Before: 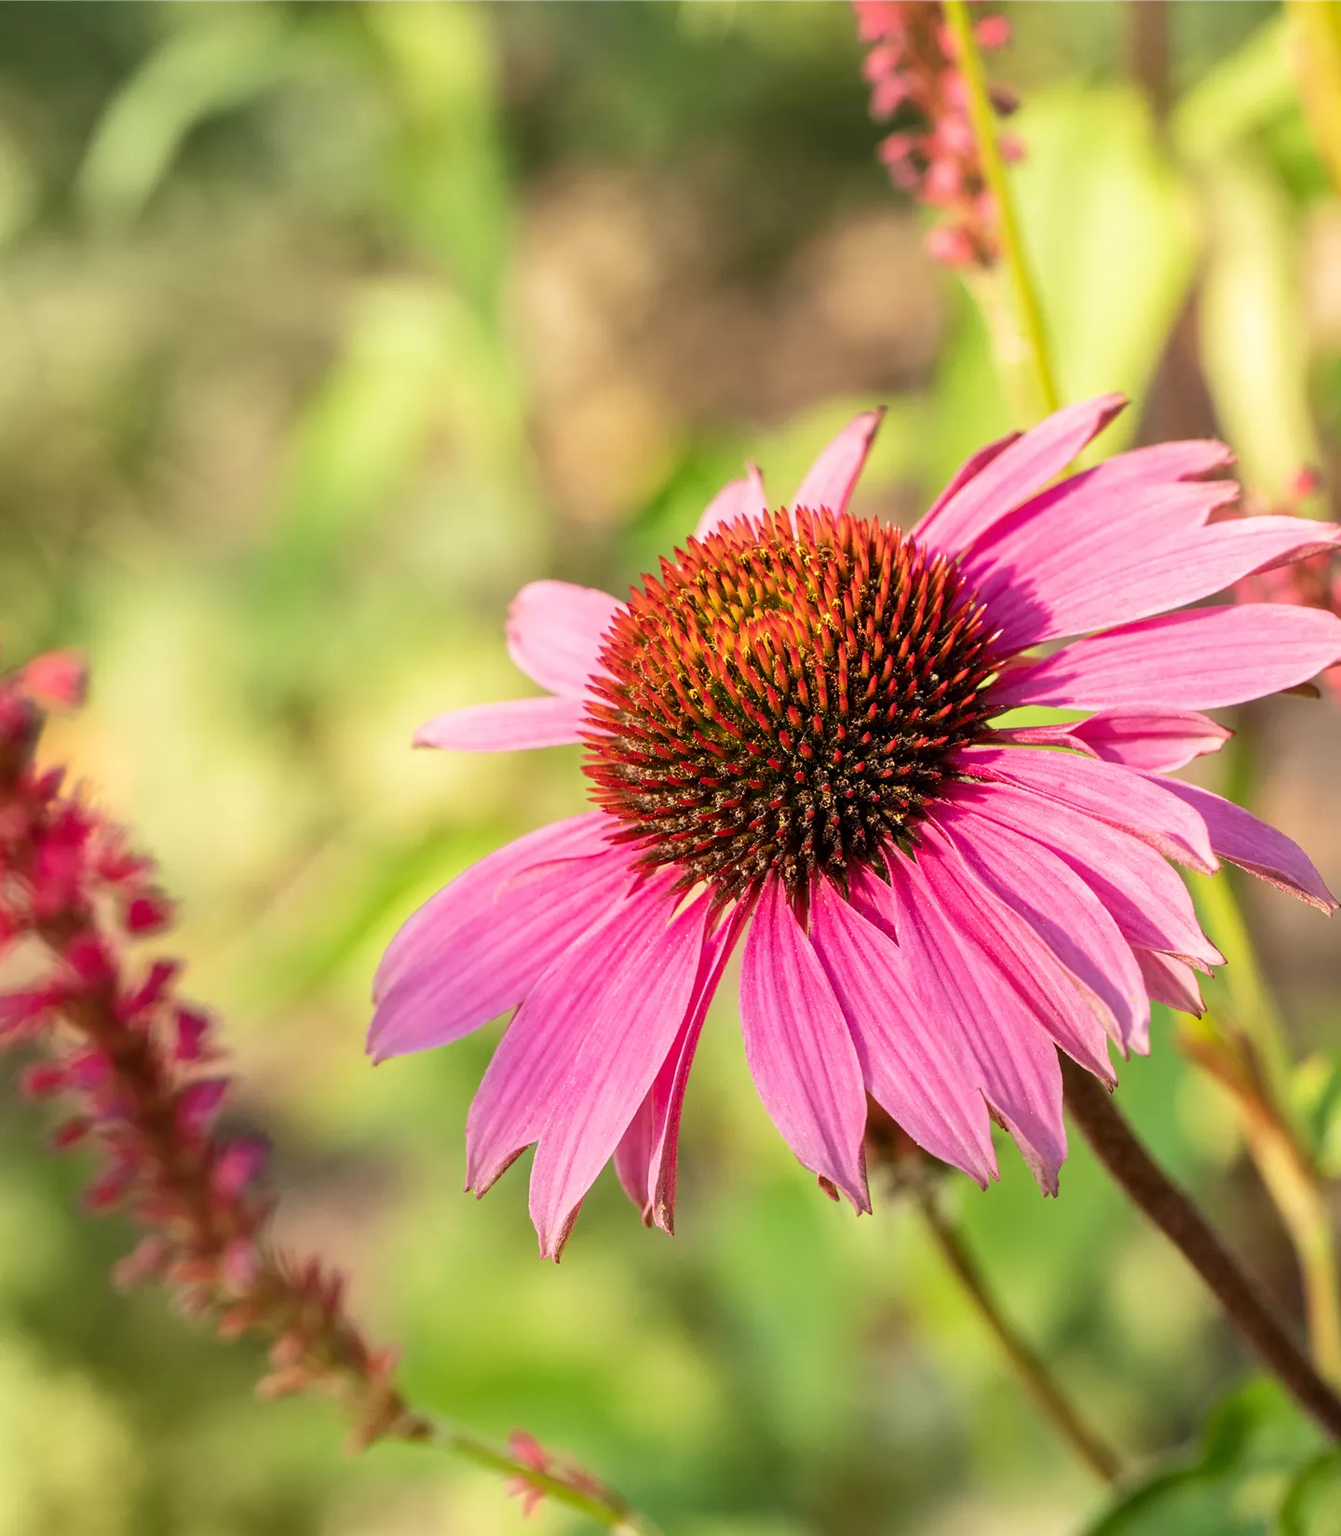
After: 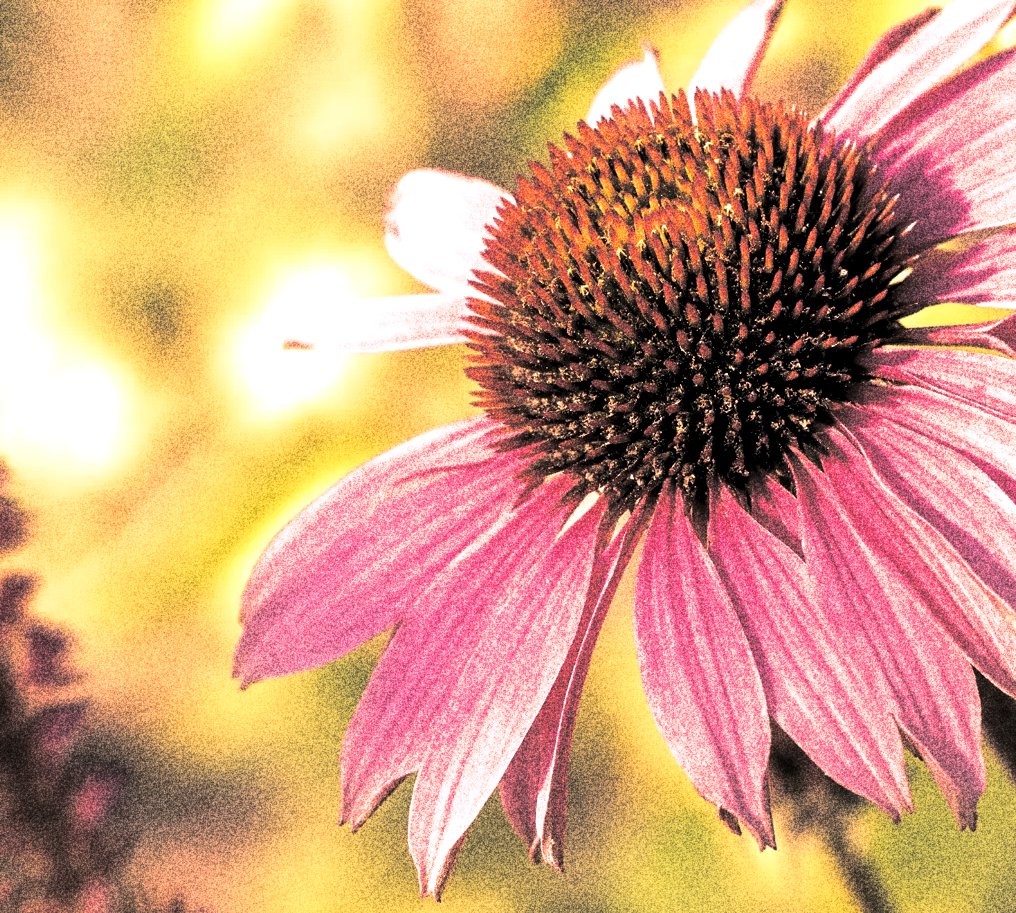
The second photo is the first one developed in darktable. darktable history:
color correction: highlights a* 40, highlights b* 40, saturation 0.69
crop: left 11.123%, top 27.61%, right 18.3%, bottom 17.034%
color calibration: x 0.355, y 0.367, temperature 4700.38 K
white balance: red 0.978, blue 0.999
split-toning: shadows › hue 43.2°, shadows › saturation 0, highlights › hue 50.4°, highlights › saturation 1
exposure: exposure 0.648 EV, compensate highlight preservation false
levels: levels [0.116, 0.574, 1]
grain: coarseness 30.02 ISO, strength 100%
